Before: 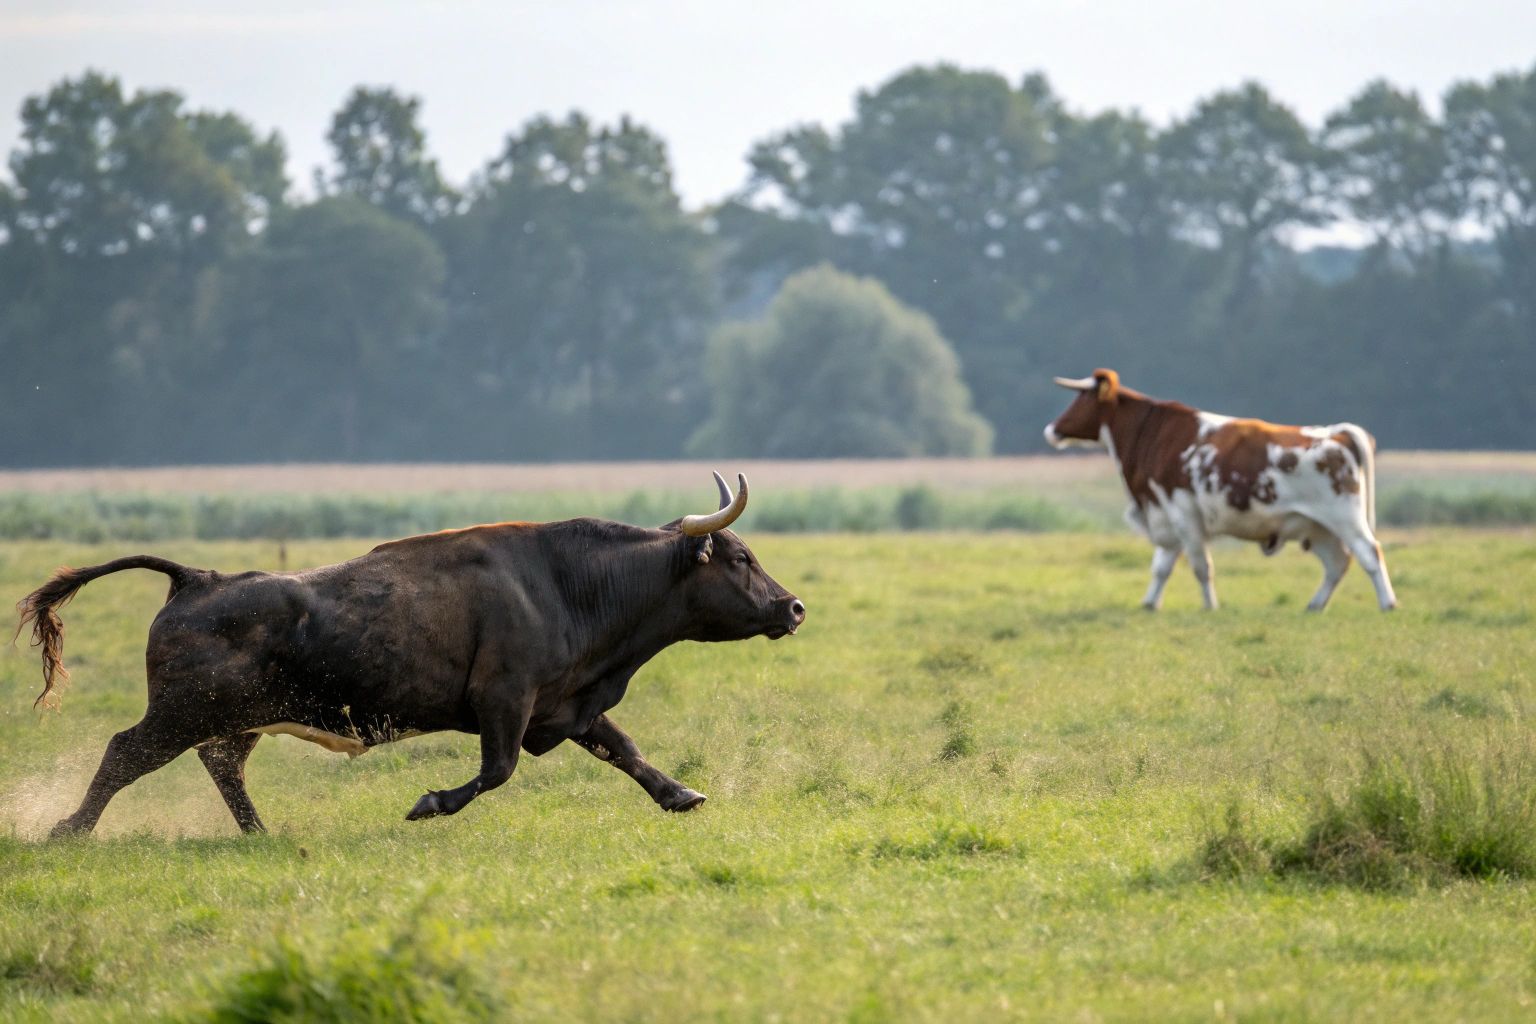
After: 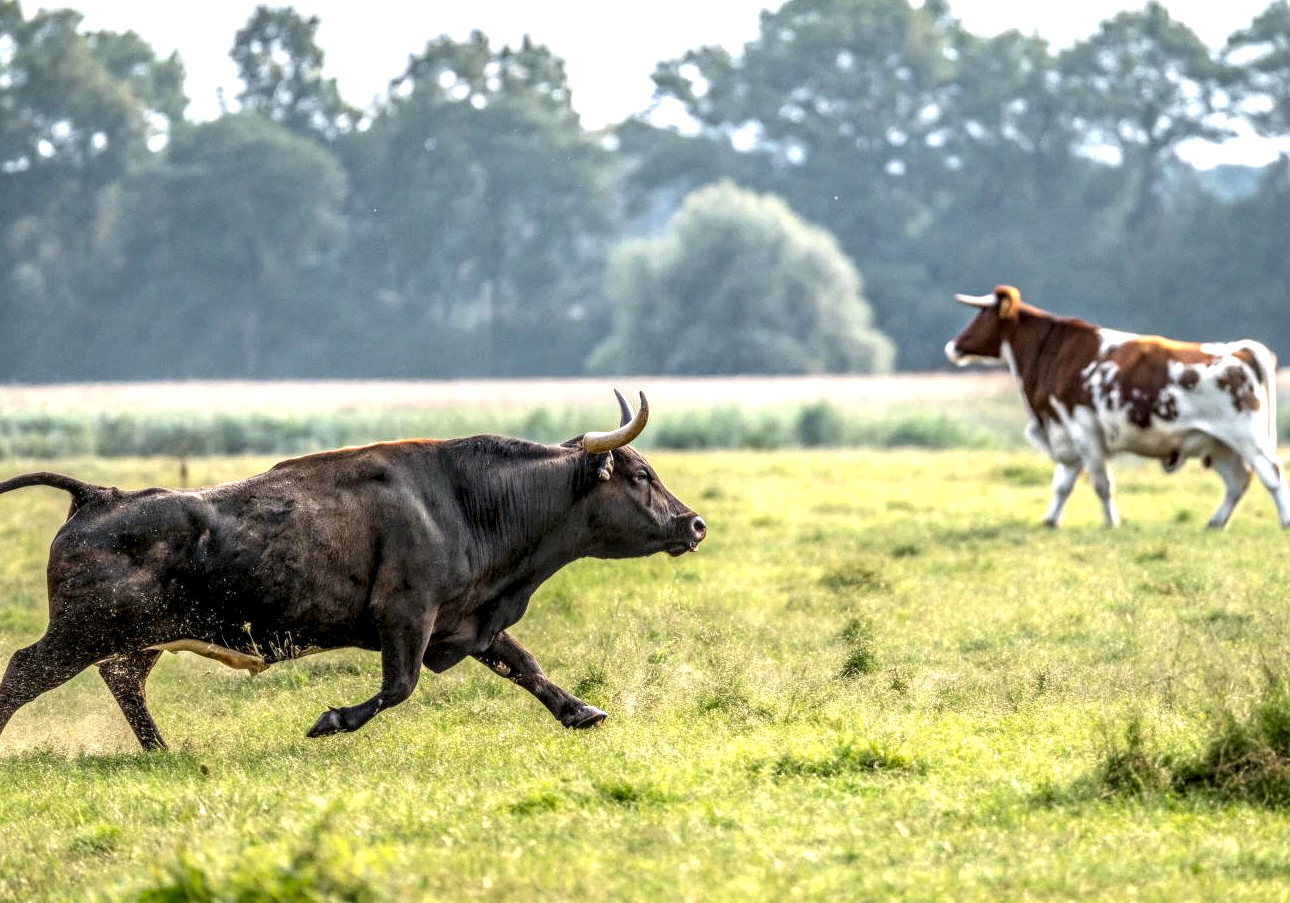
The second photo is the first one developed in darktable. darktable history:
local contrast: highlights 0%, shadows 0%, detail 182%
crop: left 6.446%, top 8.188%, right 9.538%, bottom 3.548%
exposure: black level correction 0, exposure 0.7 EV, compensate exposure bias true, compensate highlight preservation false
